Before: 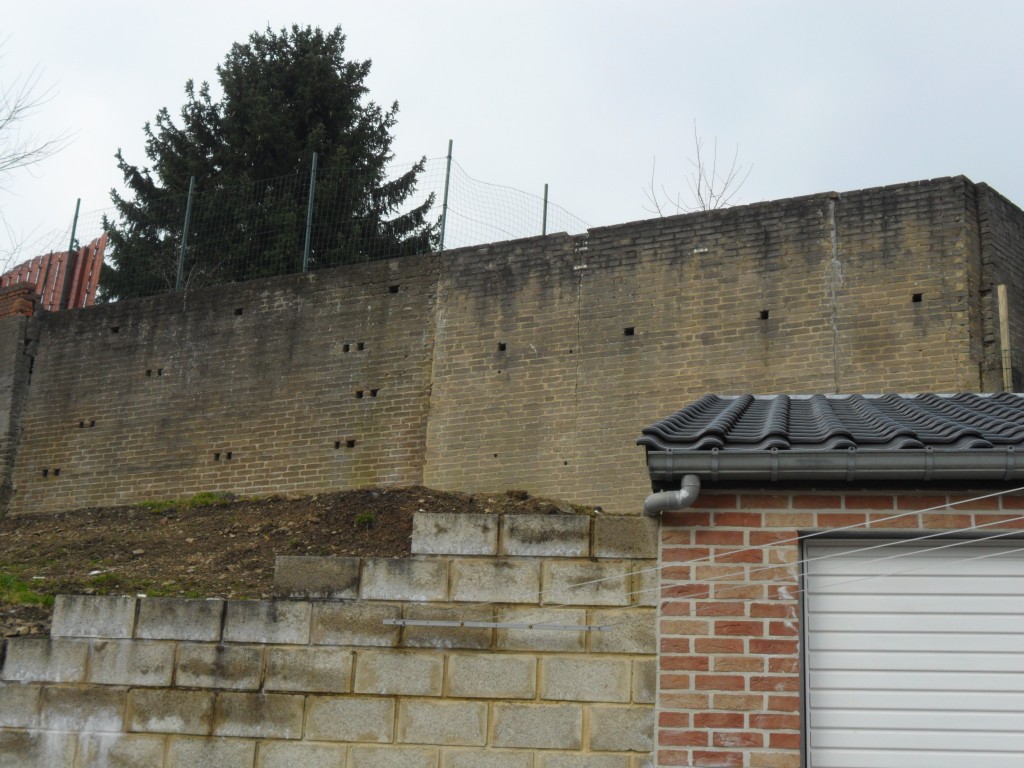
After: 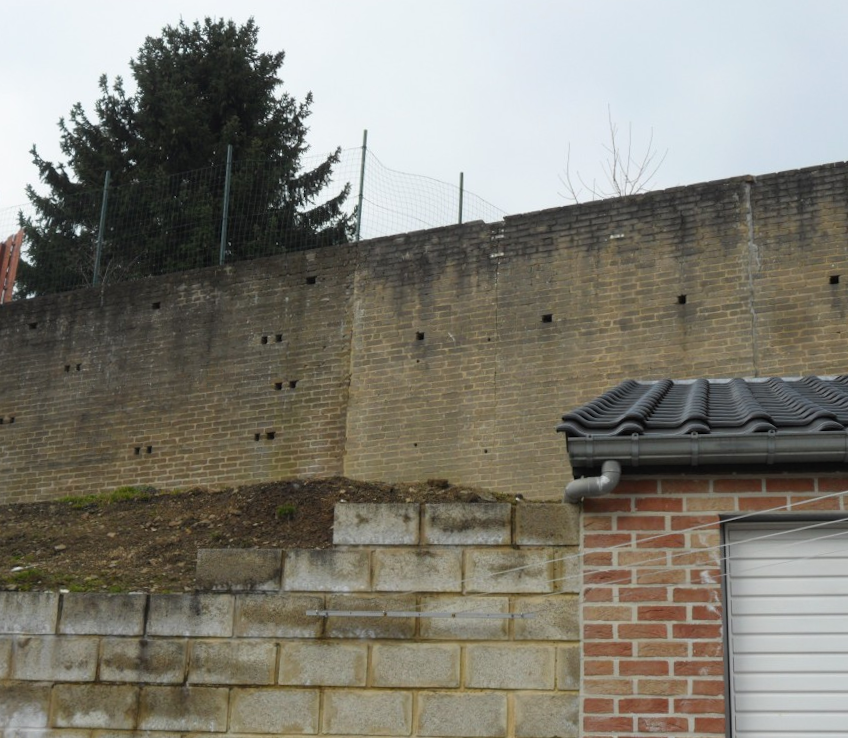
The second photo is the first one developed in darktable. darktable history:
rotate and perspective: rotation -1°, crop left 0.011, crop right 0.989, crop top 0.025, crop bottom 0.975
crop: left 7.598%, right 7.873%
